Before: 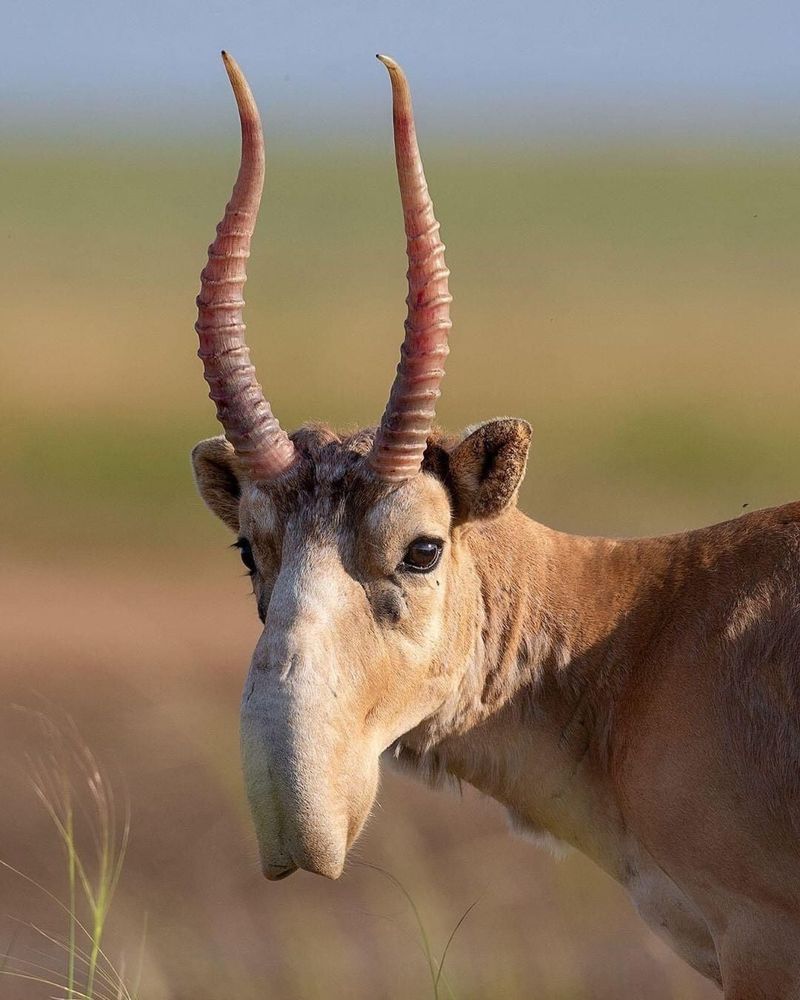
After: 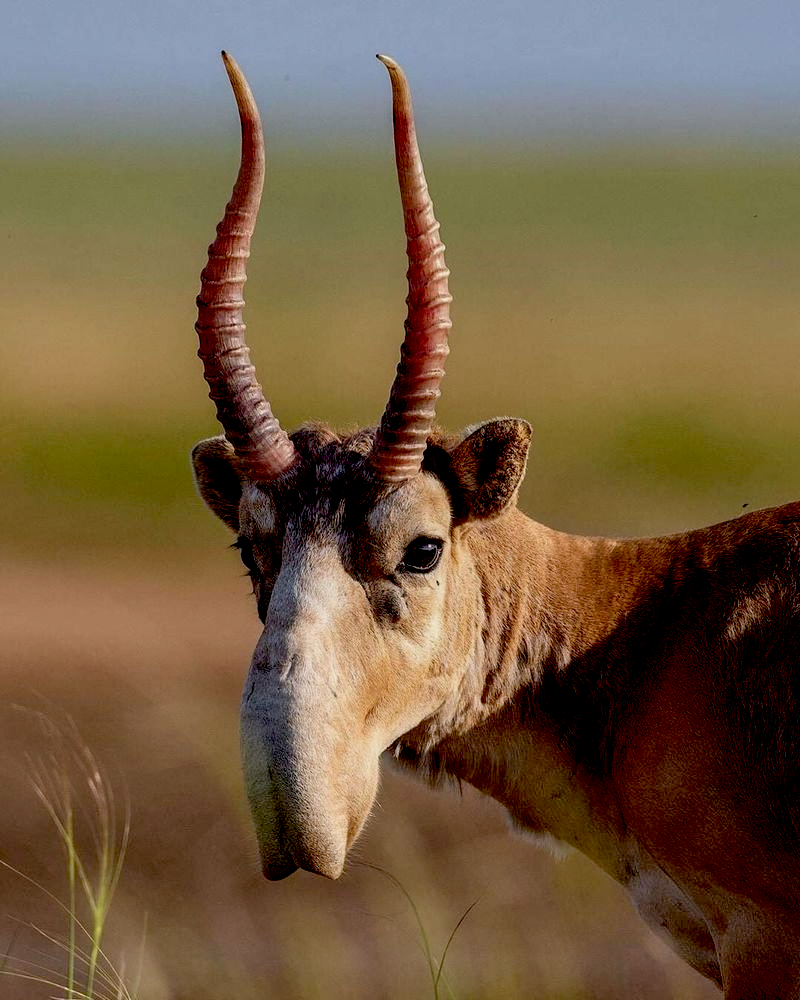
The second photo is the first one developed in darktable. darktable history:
local contrast: on, module defaults
exposure: black level correction 0.046, exposure -0.228 EV, compensate highlight preservation false
